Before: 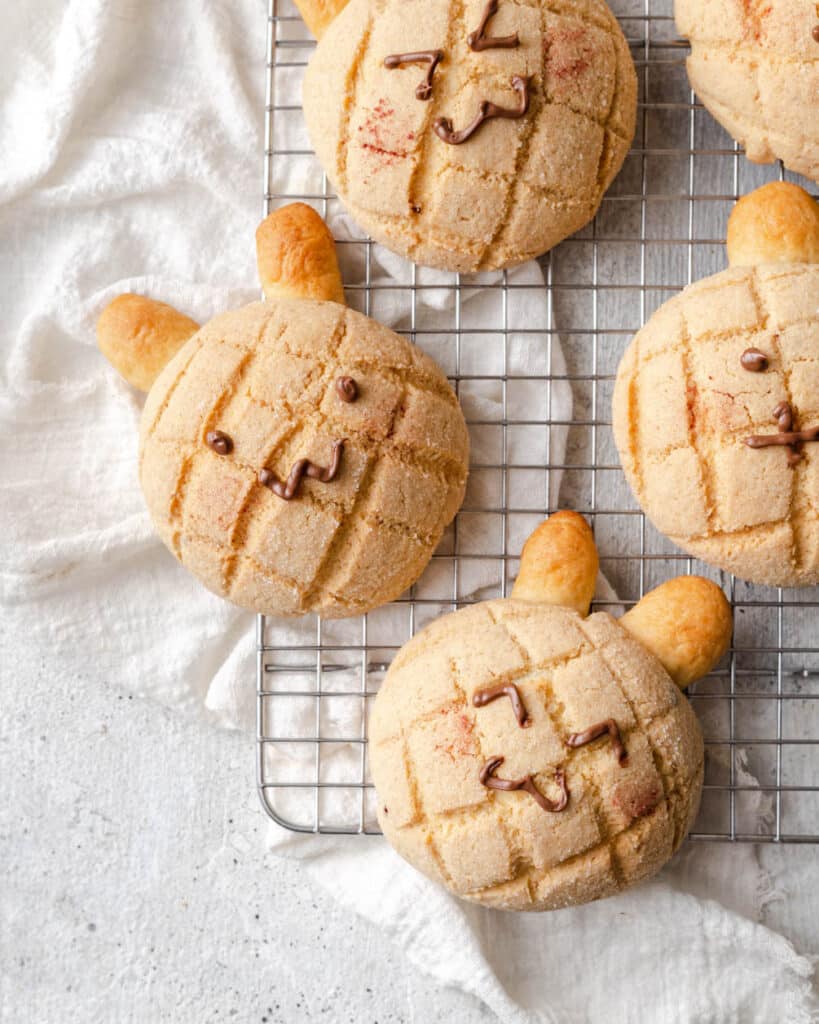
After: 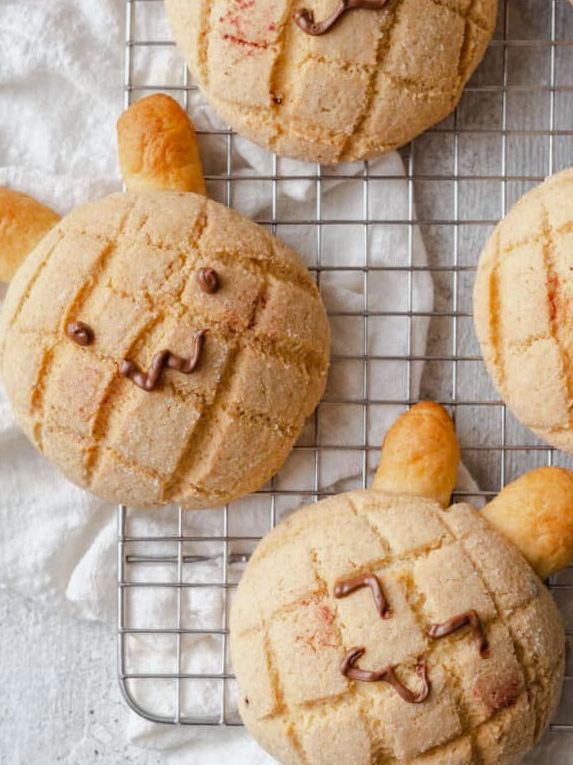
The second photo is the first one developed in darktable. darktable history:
crop and rotate: left 17.046%, top 10.659%, right 12.989%, bottom 14.553%
white balance: red 0.986, blue 1.01
shadows and highlights: shadows 25, white point adjustment -3, highlights -30
vignetting: fall-off start 116.67%, fall-off radius 59.26%, brightness -0.31, saturation -0.056
